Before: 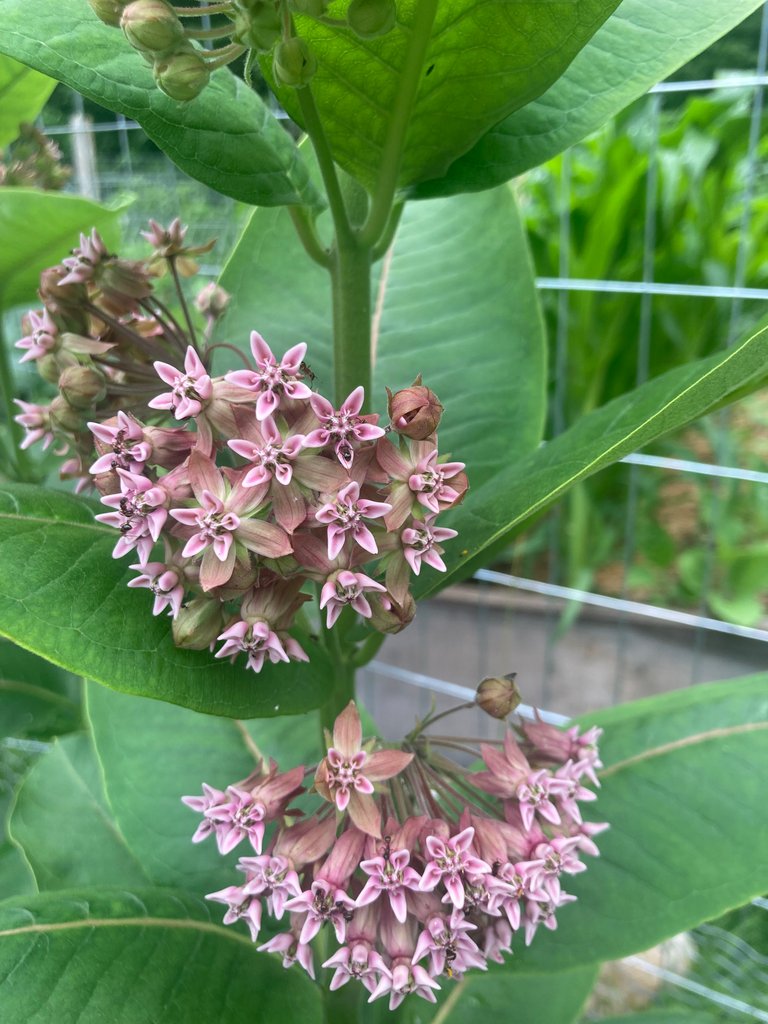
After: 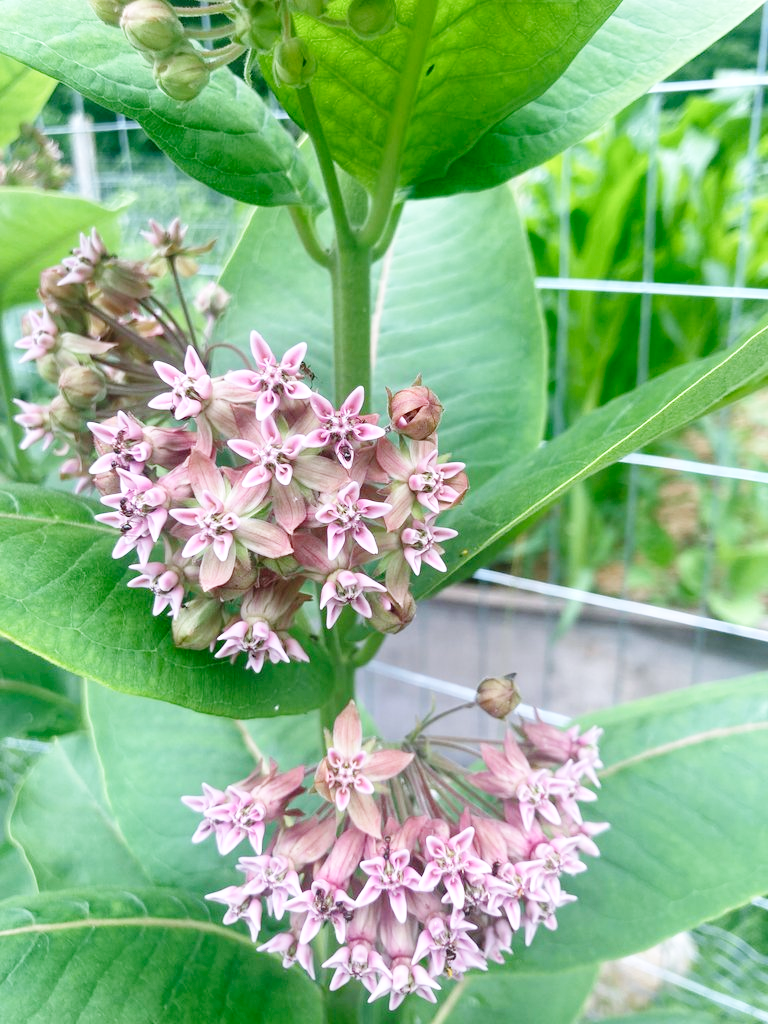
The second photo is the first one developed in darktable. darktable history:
base curve: curves: ch0 [(0, 0) (0.008, 0.007) (0.022, 0.029) (0.048, 0.089) (0.092, 0.197) (0.191, 0.399) (0.275, 0.534) (0.357, 0.65) (0.477, 0.78) (0.542, 0.833) (0.799, 0.973) (1, 1)], preserve colors none
color calibration: illuminant as shot in camera, x 0.358, y 0.373, temperature 4628.91 K
